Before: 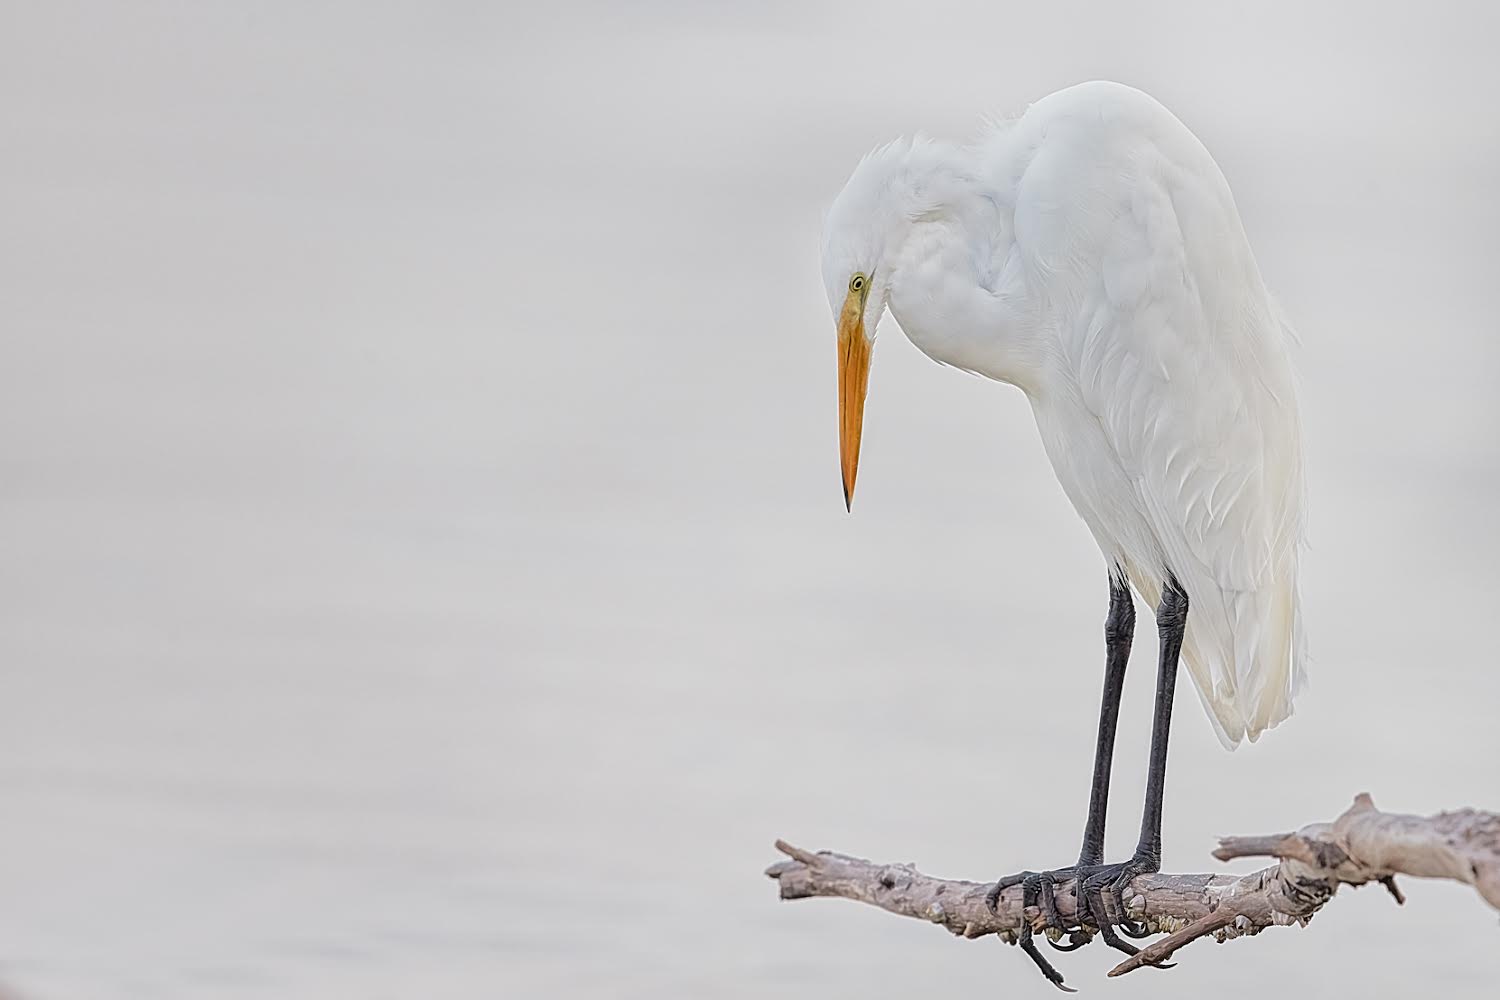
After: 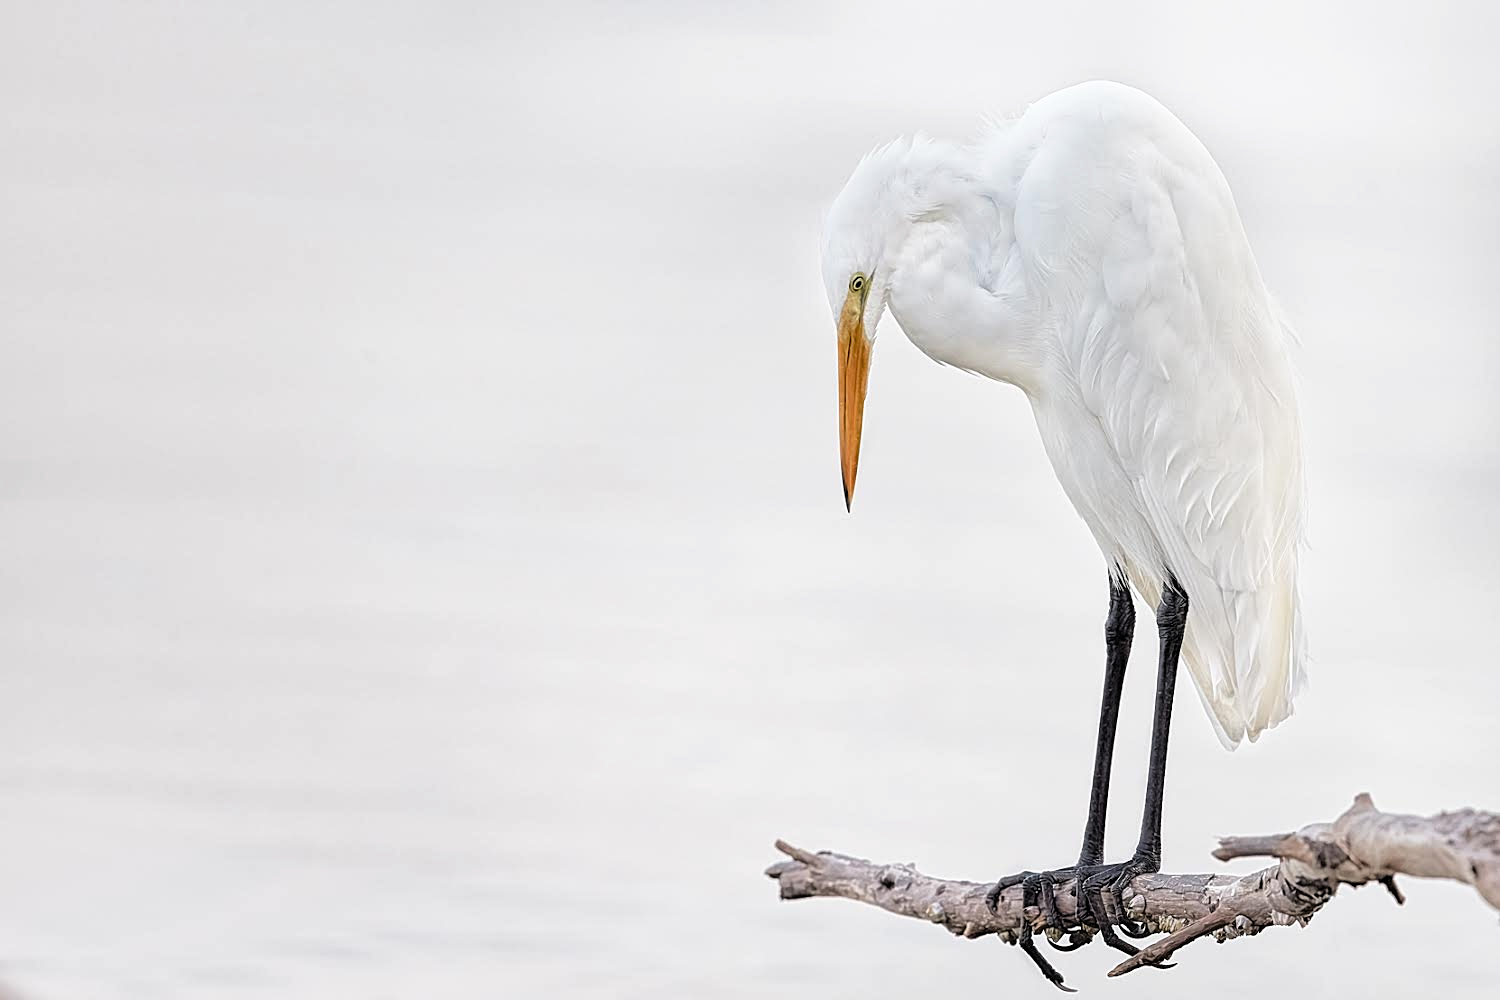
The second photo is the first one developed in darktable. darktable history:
filmic rgb: black relative exposure -8.28 EV, white relative exposure 2.2 EV, target white luminance 99.858%, hardness 7.13, latitude 74.62%, contrast 1.322, highlights saturation mix -2.7%, shadows ↔ highlights balance 30.37%
